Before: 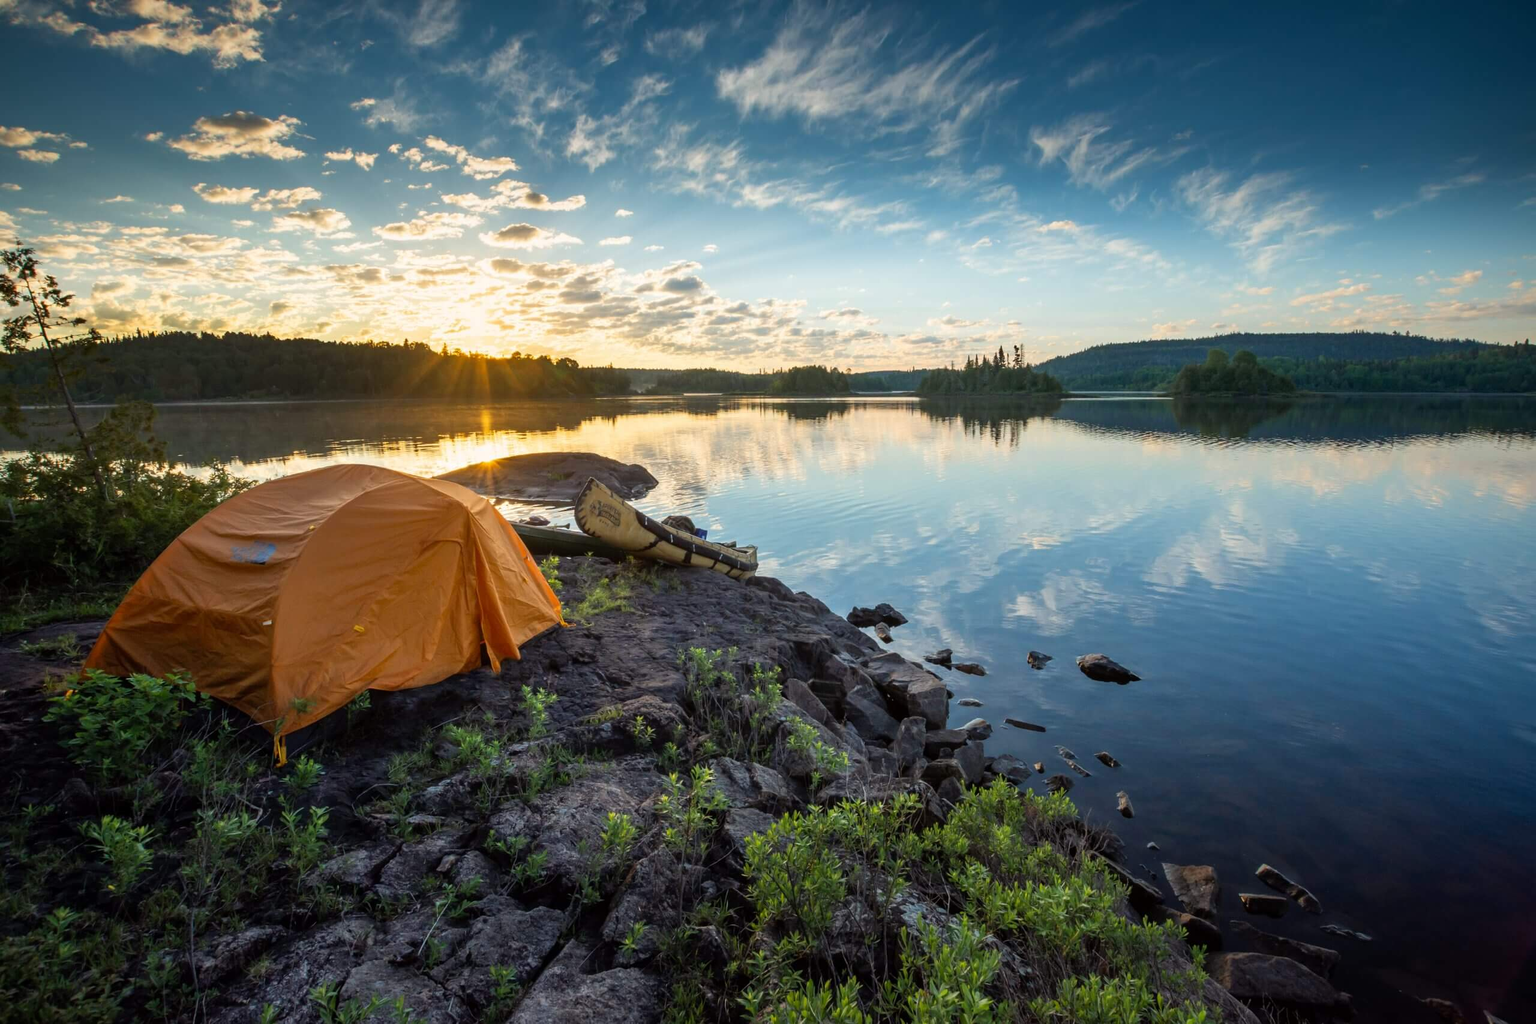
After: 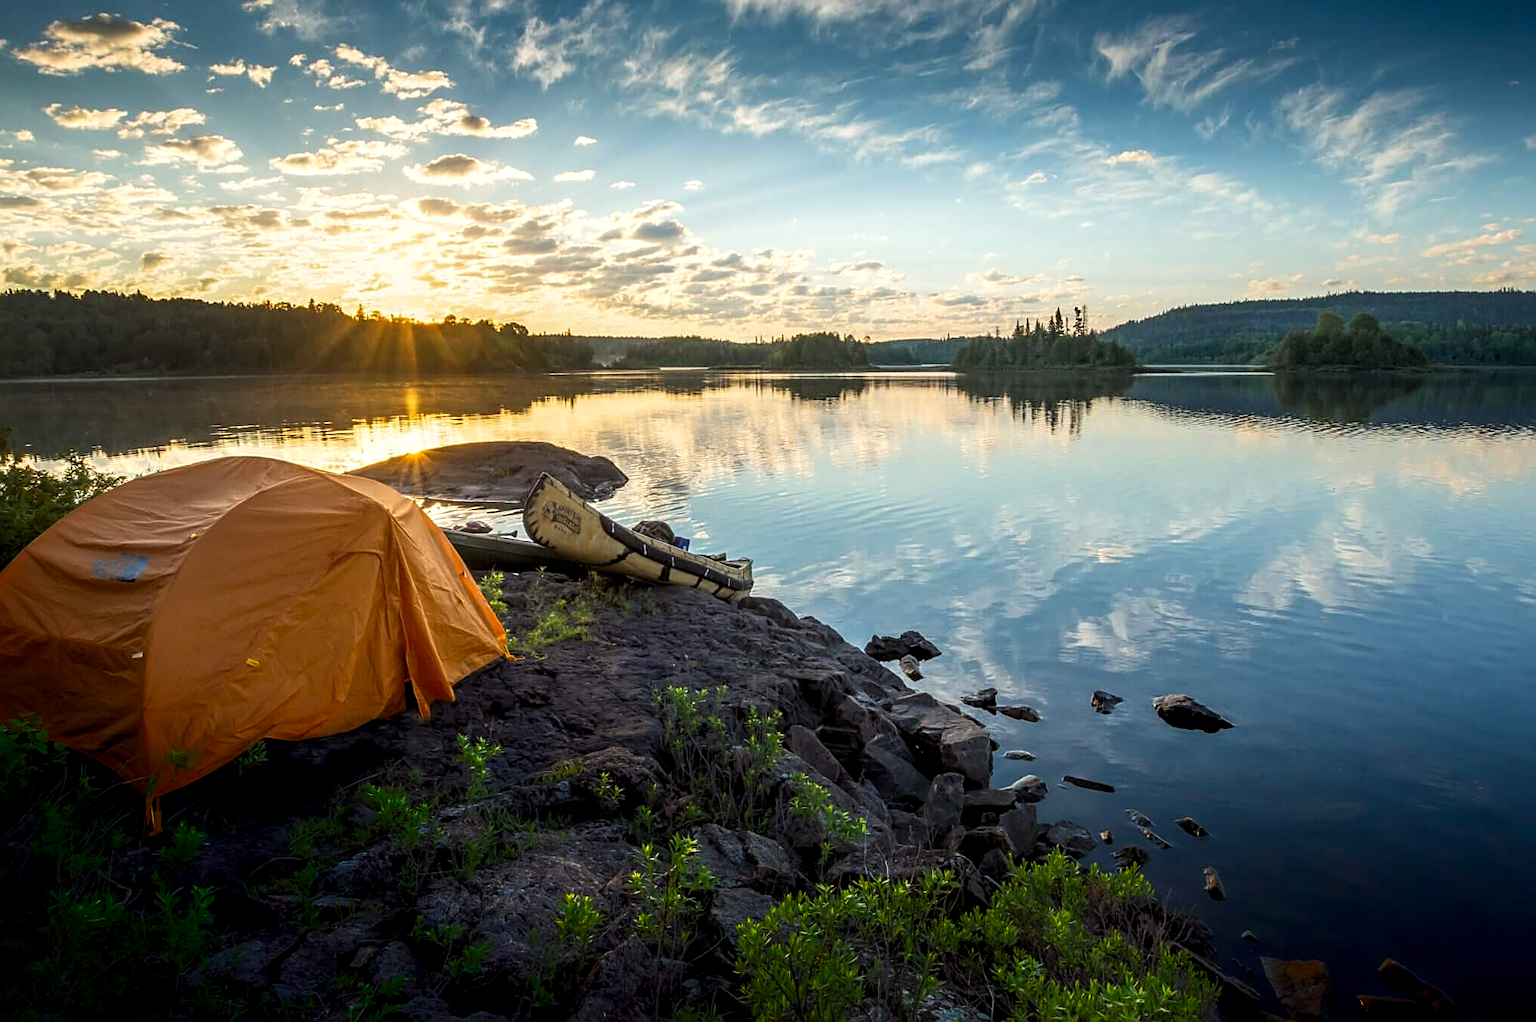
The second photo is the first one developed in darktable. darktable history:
levels: levels [0.026, 0.507, 0.987]
exposure: compensate highlight preservation false
local contrast: detail 130%
sharpen: on, module defaults
shadows and highlights: shadows -68.64, highlights 34.06, soften with gaussian
color correction: highlights b* 2.97
crop and rotate: left 10.298%, top 9.855%, right 9.986%, bottom 10.575%
